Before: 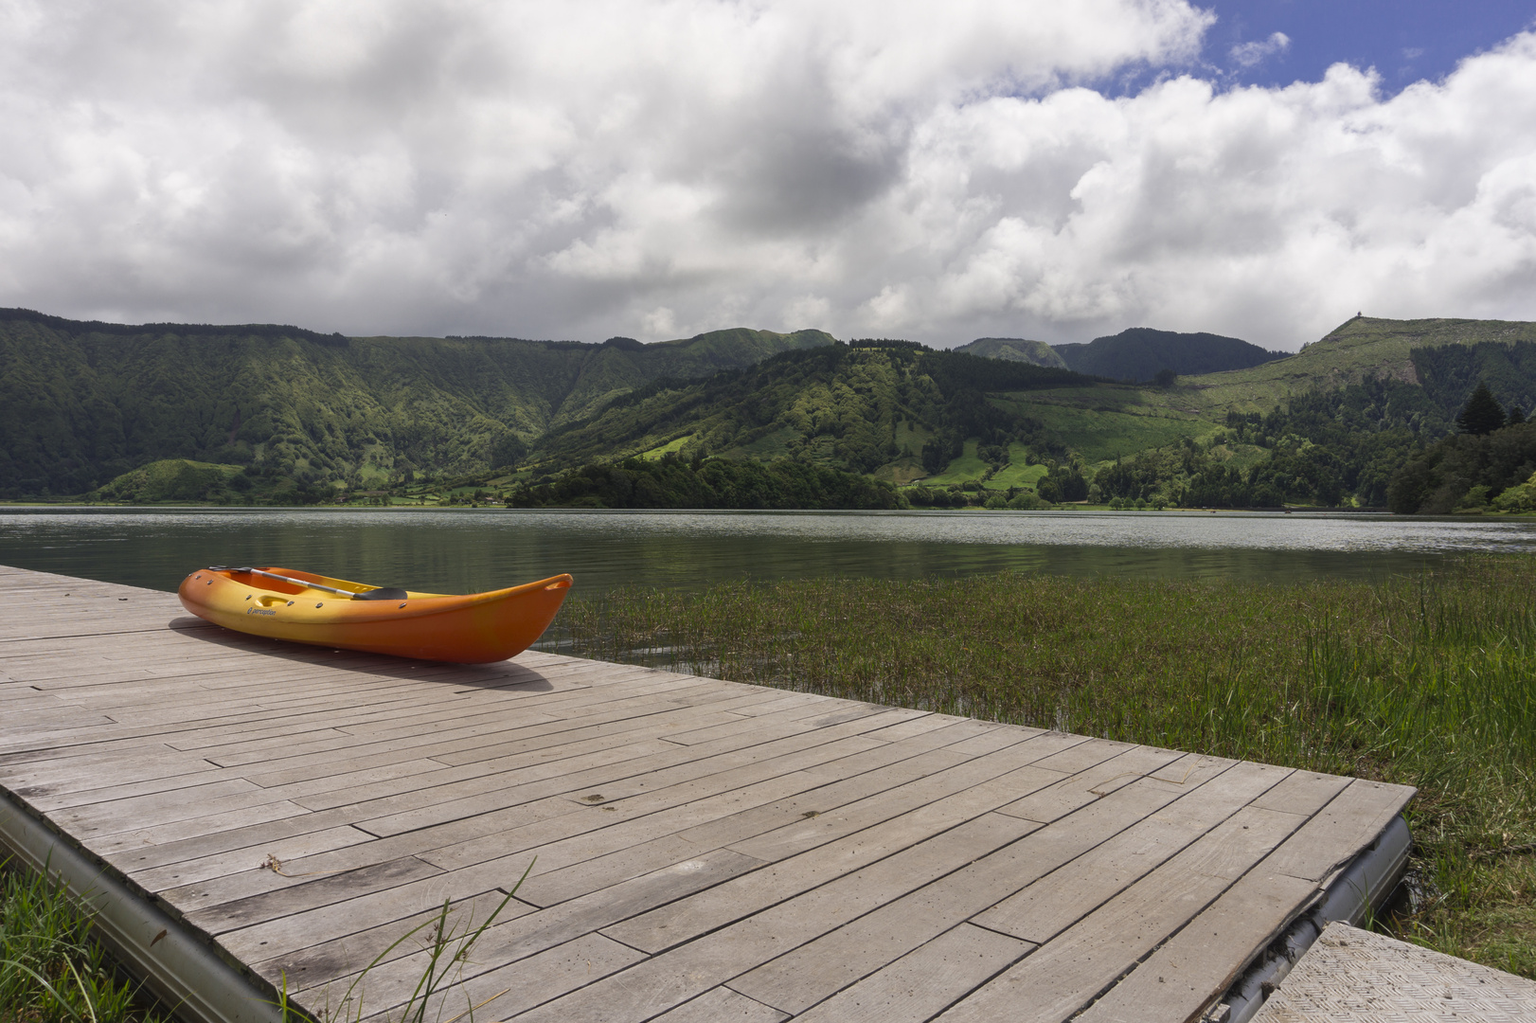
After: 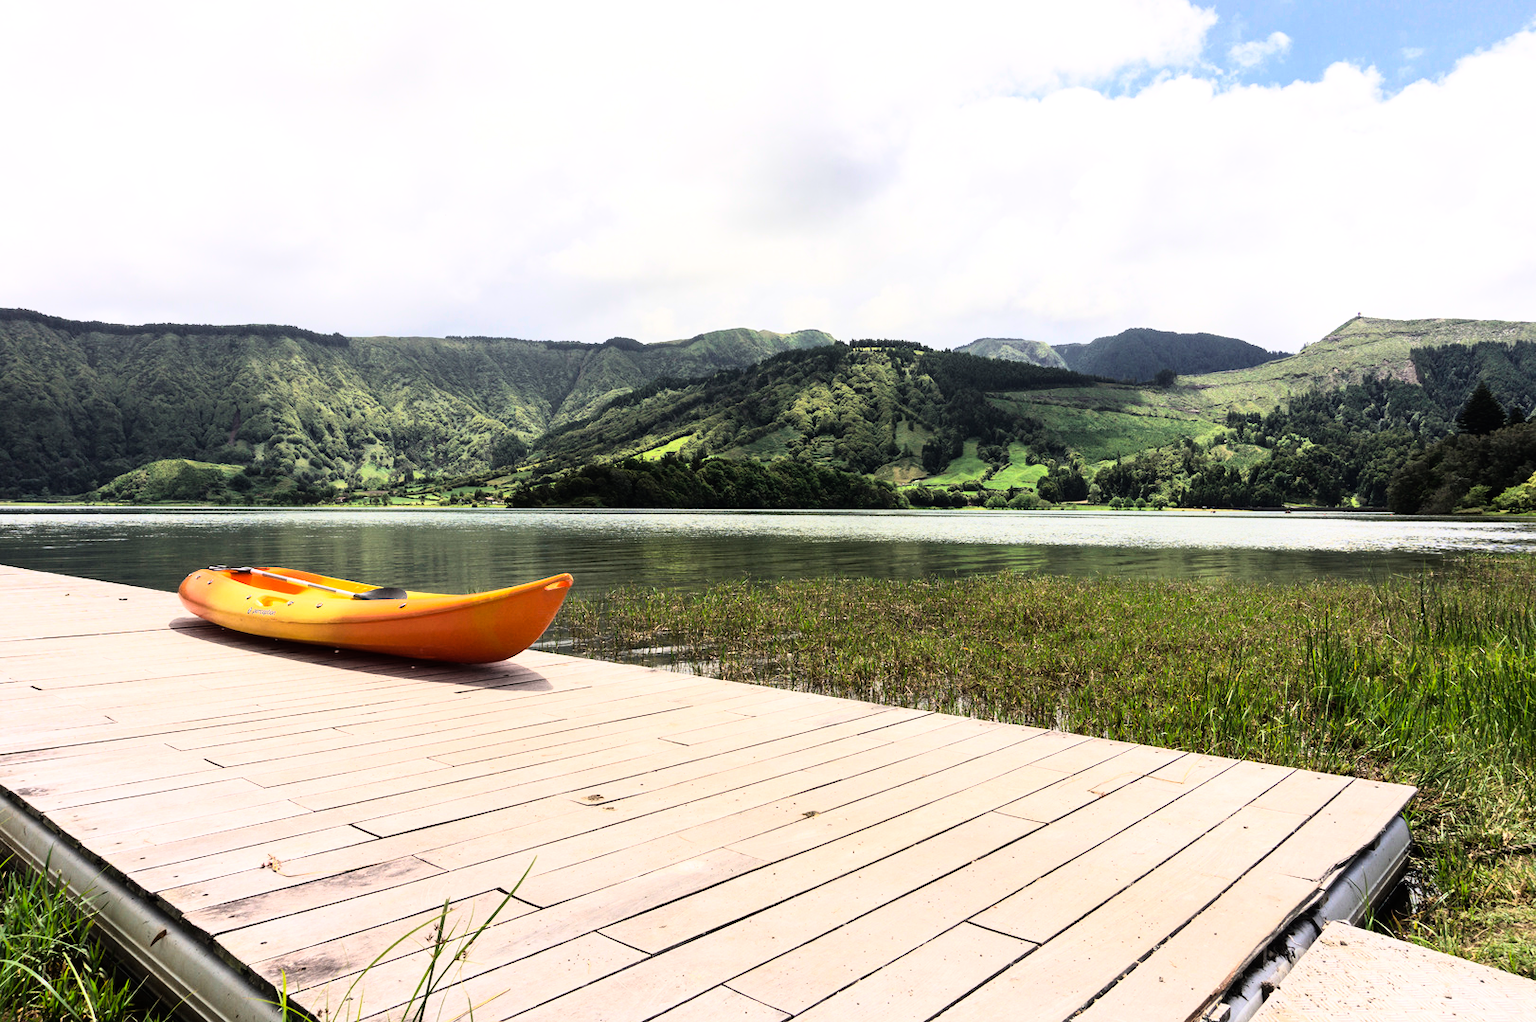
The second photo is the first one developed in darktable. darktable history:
base curve: curves: ch0 [(0, 0) (0.472, 0.455) (1, 1)], preserve colors none
exposure: black level correction 0, exposure 0.5 EV, compensate highlight preservation false
rgb curve: curves: ch0 [(0, 0) (0.21, 0.15) (0.24, 0.21) (0.5, 0.75) (0.75, 0.96) (0.89, 0.99) (1, 1)]; ch1 [(0, 0.02) (0.21, 0.13) (0.25, 0.2) (0.5, 0.67) (0.75, 0.9) (0.89, 0.97) (1, 1)]; ch2 [(0, 0.02) (0.21, 0.13) (0.25, 0.2) (0.5, 0.67) (0.75, 0.9) (0.89, 0.97) (1, 1)], compensate middle gray true
